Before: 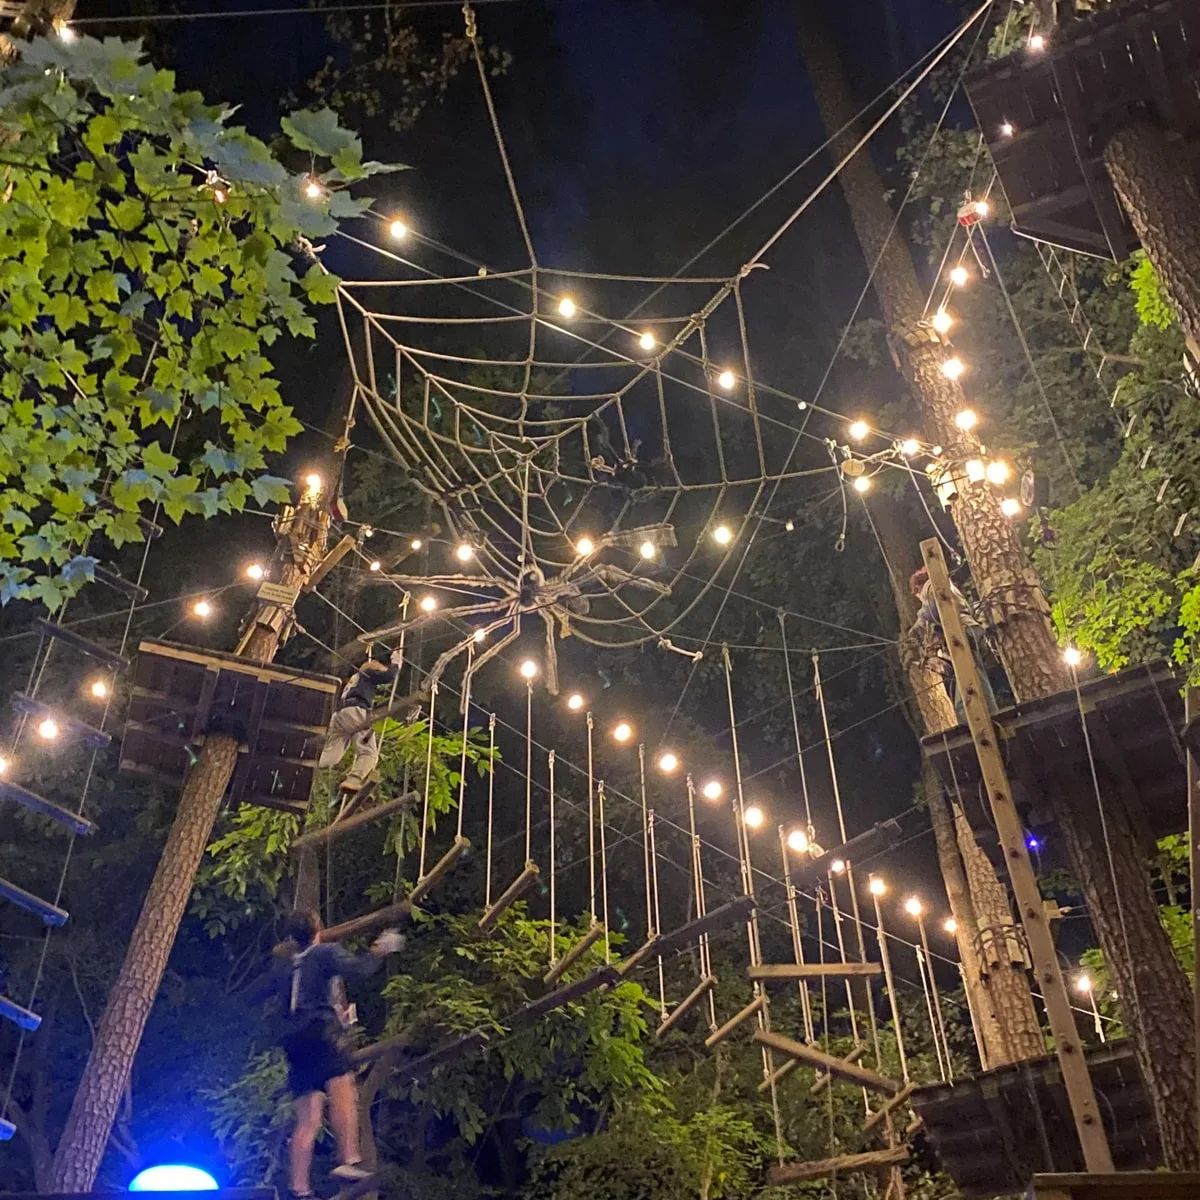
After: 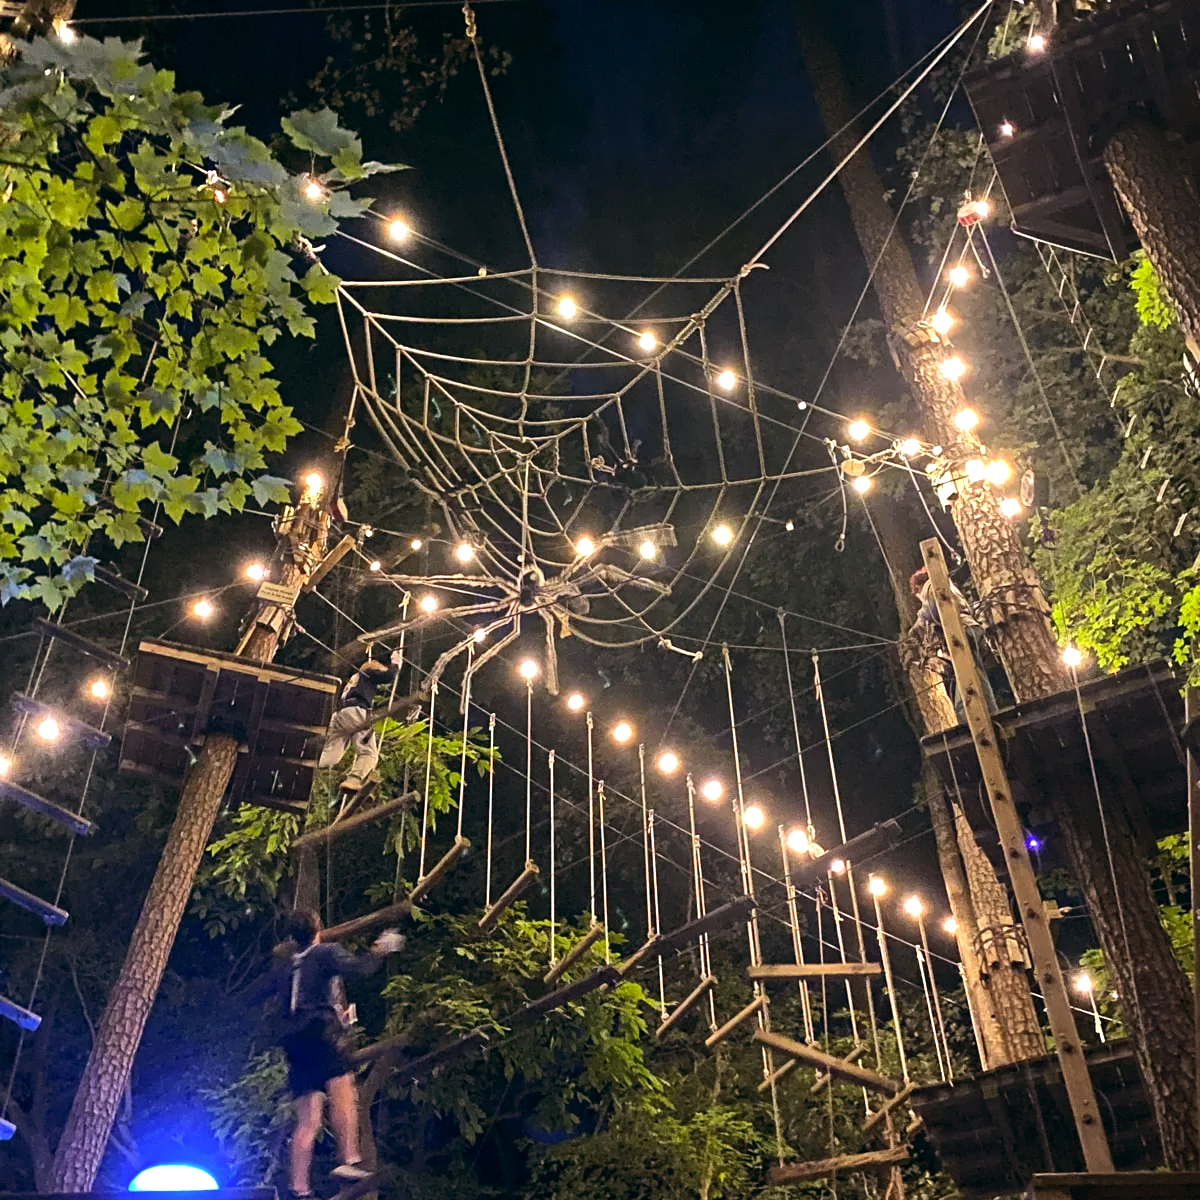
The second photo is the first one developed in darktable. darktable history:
color balance: lift [1, 0.998, 1.001, 1.002], gamma [1, 1.02, 1, 0.98], gain [1, 1.02, 1.003, 0.98]
tone equalizer: -8 EV -0.75 EV, -7 EV -0.7 EV, -6 EV -0.6 EV, -5 EV -0.4 EV, -3 EV 0.4 EV, -2 EV 0.6 EV, -1 EV 0.7 EV, +0 EV 0.75 EV, edges refinement/feathering 500, mask exposure compensation -1.57 EV, preserve details no
